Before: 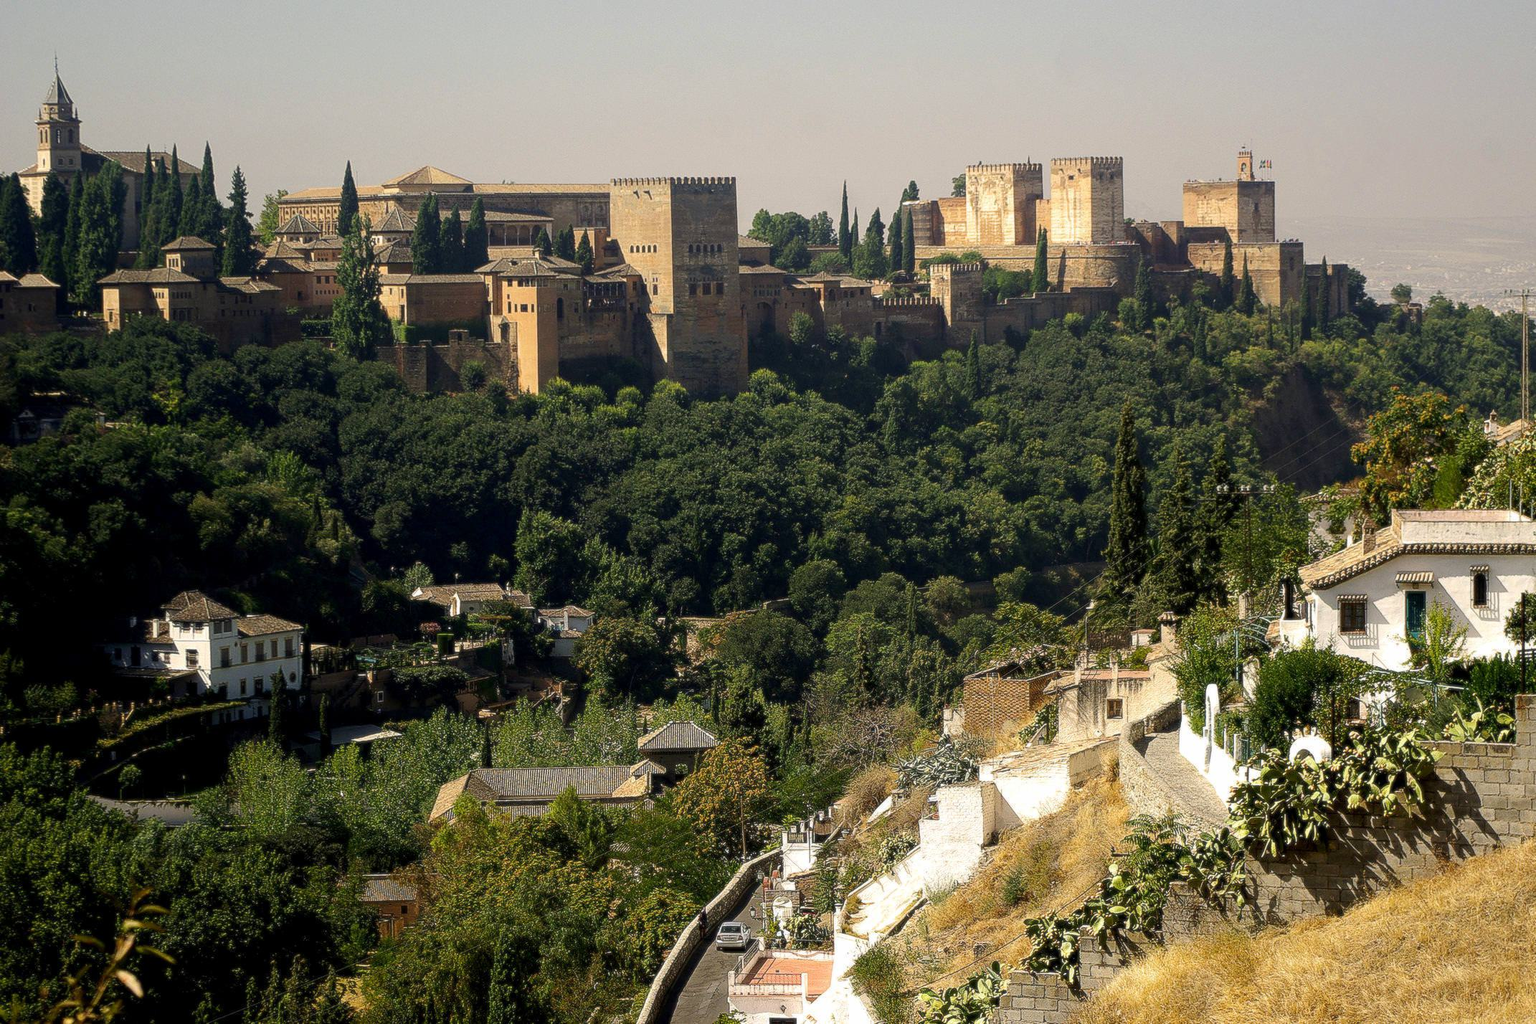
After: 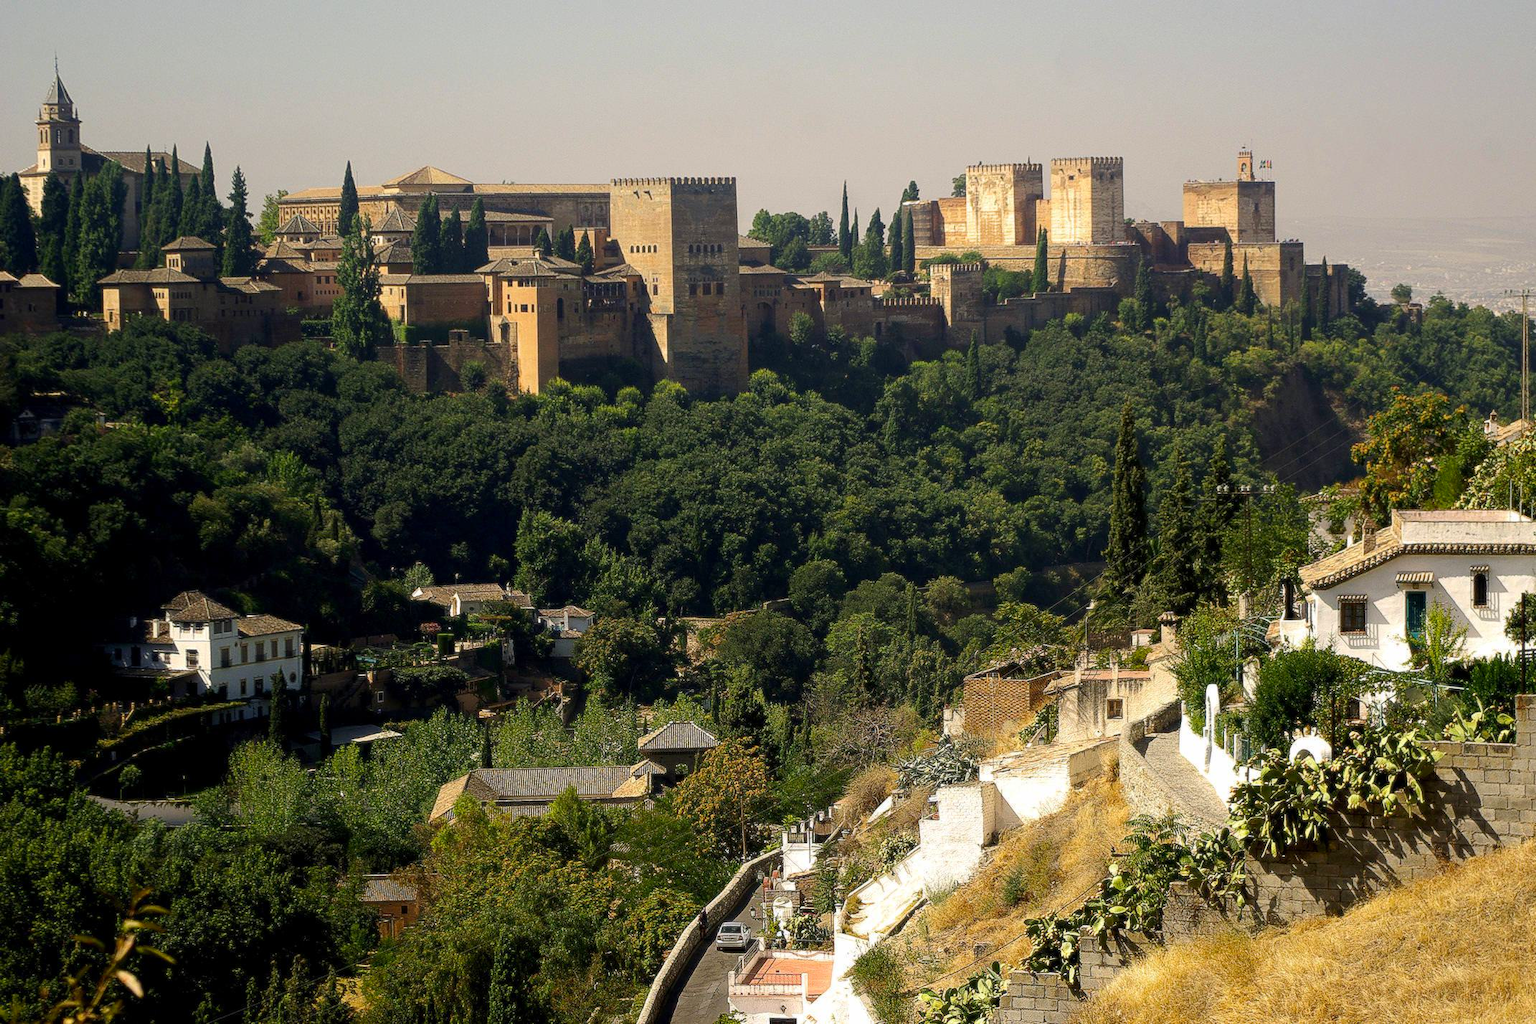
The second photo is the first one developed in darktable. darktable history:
contrast brightness saturation: saturation 0.125
